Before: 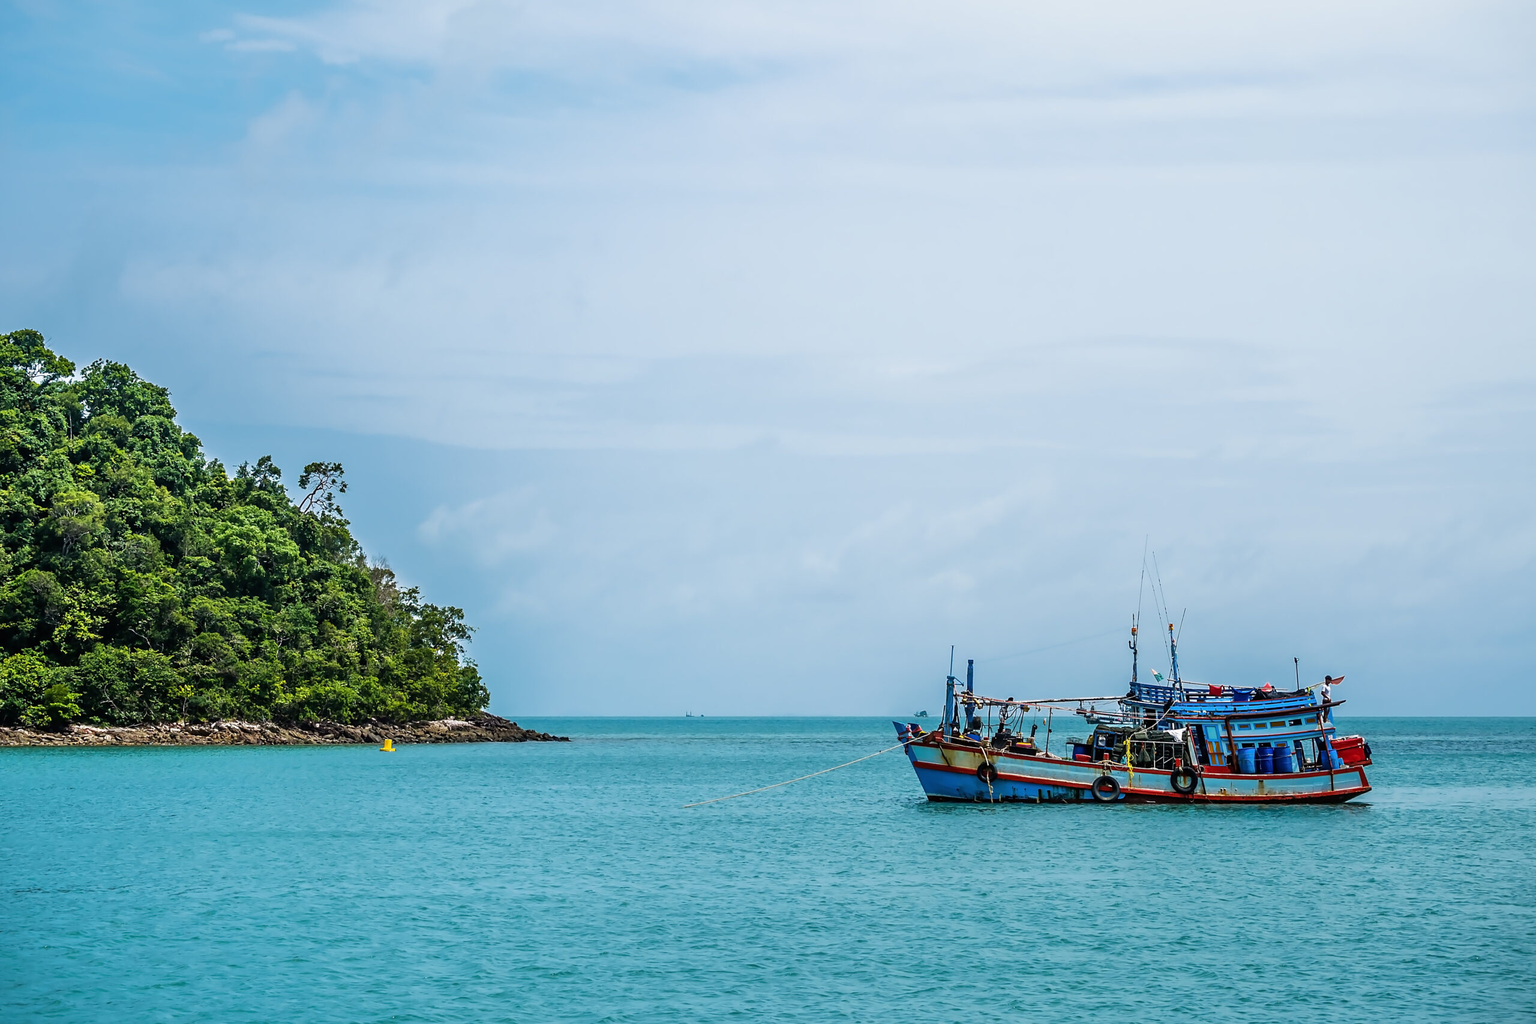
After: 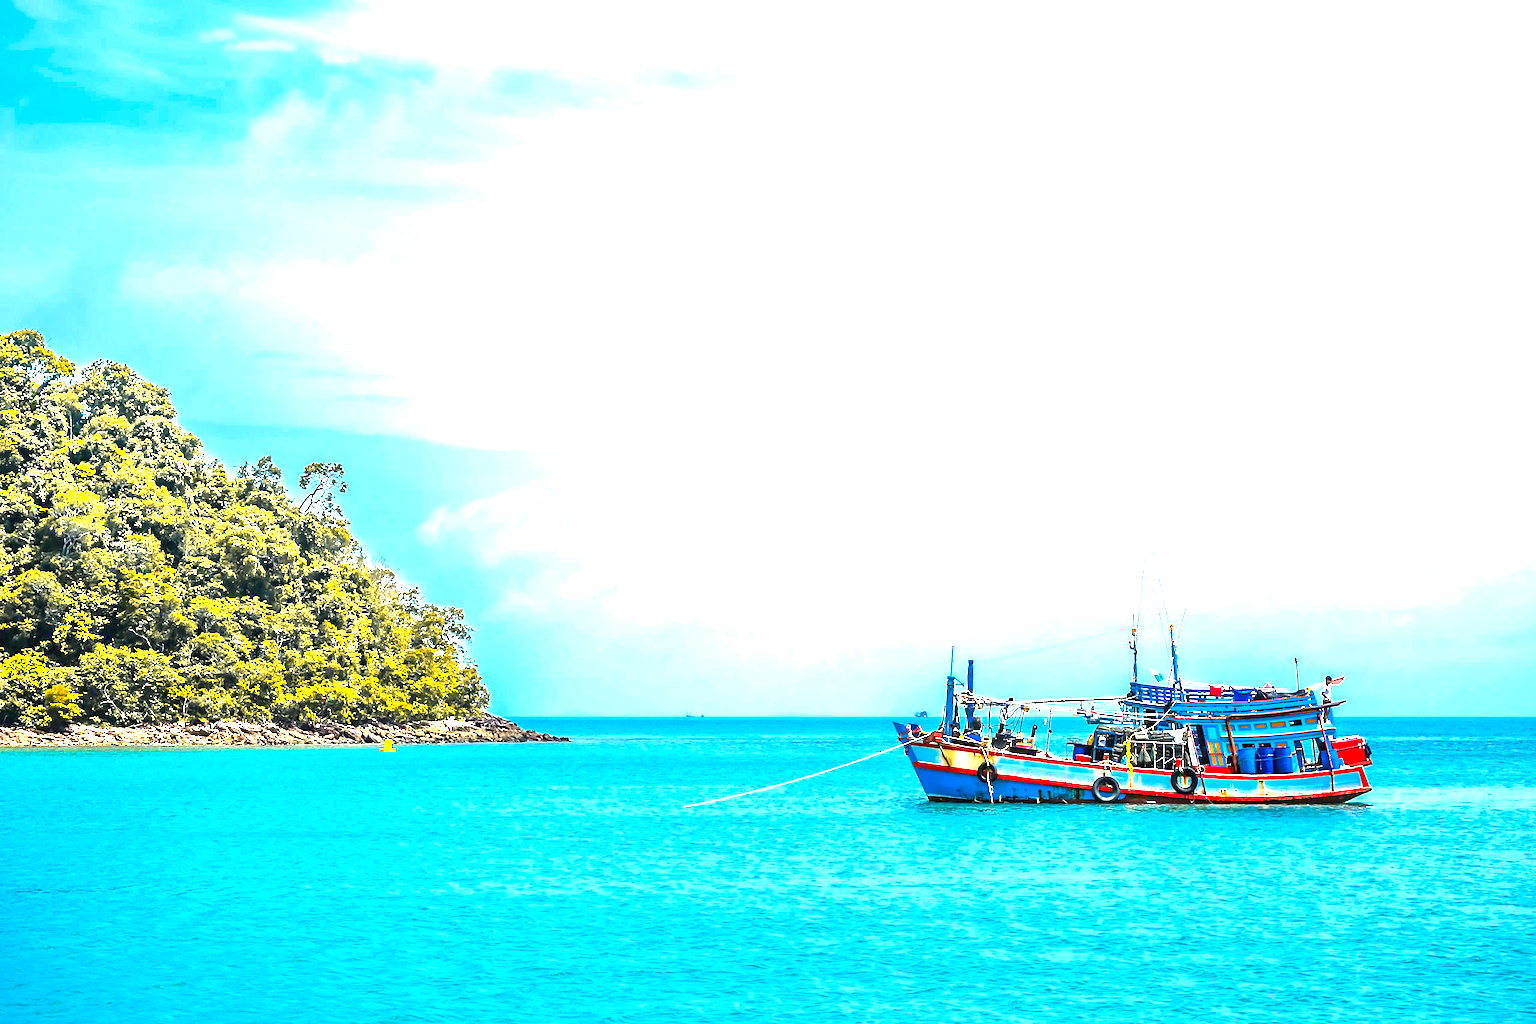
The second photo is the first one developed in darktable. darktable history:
color zones: curves: ch0 [(0, 0.499) (0.143, 0.5) (0.286, 0.5) (0.429, 0.476) (0.571, 0.284) (0.714, 0.243) (0.857, 0.449) (1, 0.499)]; ch1 [(0, 0.532) (0.143, 0.645) (0.286, 0.696) (0.429, 0.211) (0.571, 0.504) (0.714, 0.493) (0.857, 0.495) (1, 0.532)]; ch2 [(0, 0.5) (0.143, 0.5) (0.286, 0.427) (0.429, 0.324) (0.571, 0.5) (0.714, 0.5) (0.857, 0.5) (1, 0.5)]
exposure: exposure 2.909 EV, compensate exposure bias true, compensate highlight preservation false
